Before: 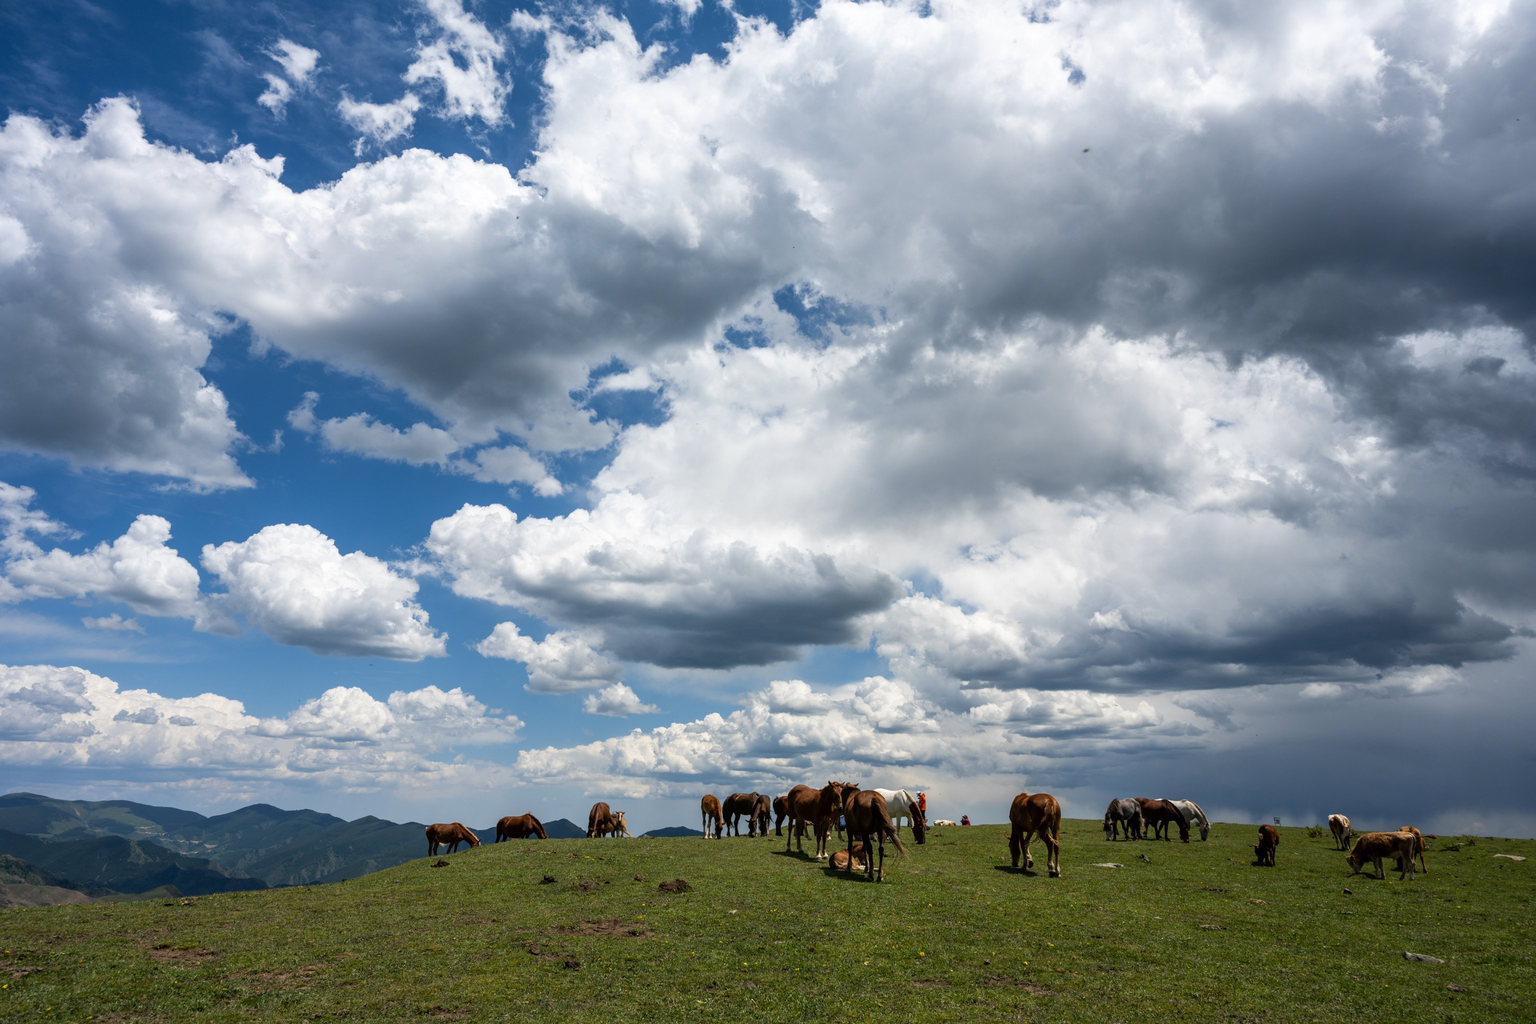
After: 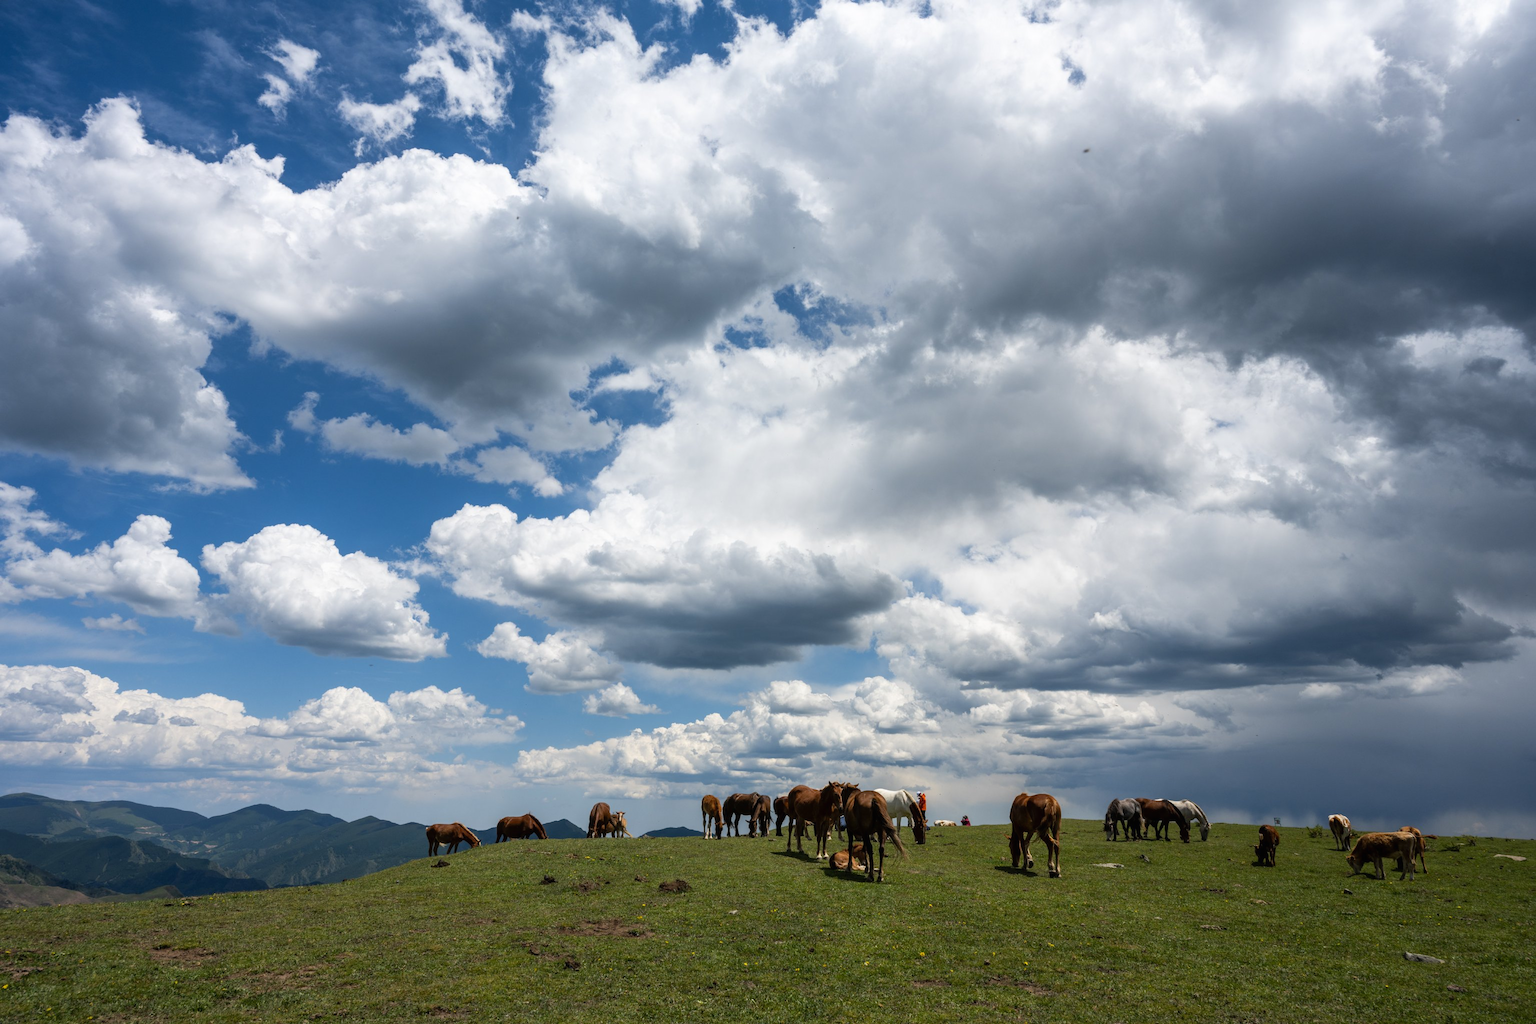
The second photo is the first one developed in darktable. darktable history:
contrast equalizer: octaves 7, y [[0.526, 0.53, 0.532, 0.532, 0.53, 0.525], [0.5 ×6], [0.5 ×6], [0 ×6], [0 ×6]], mix -0.185
